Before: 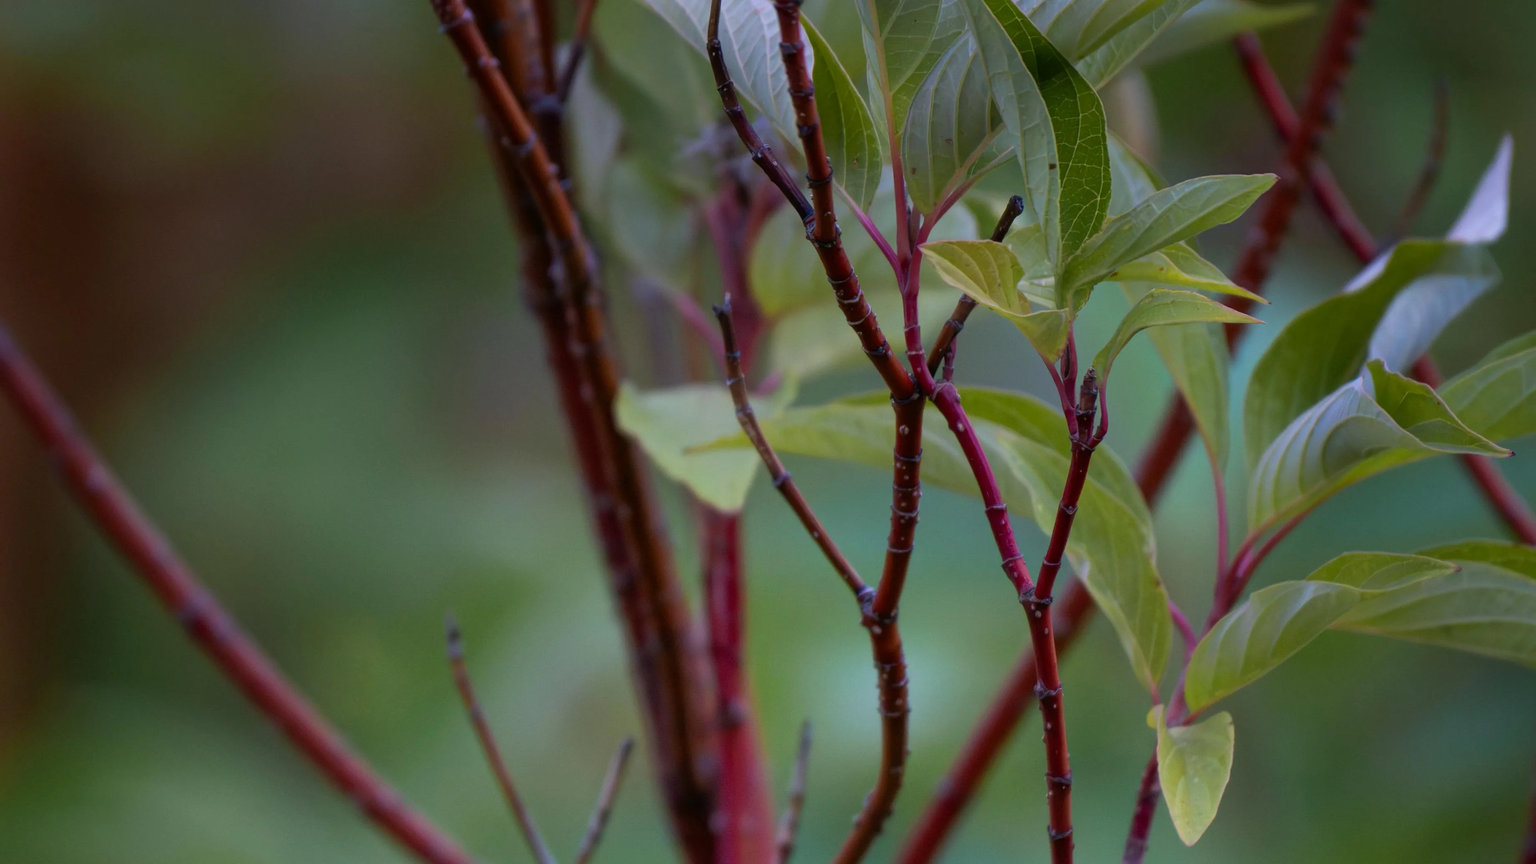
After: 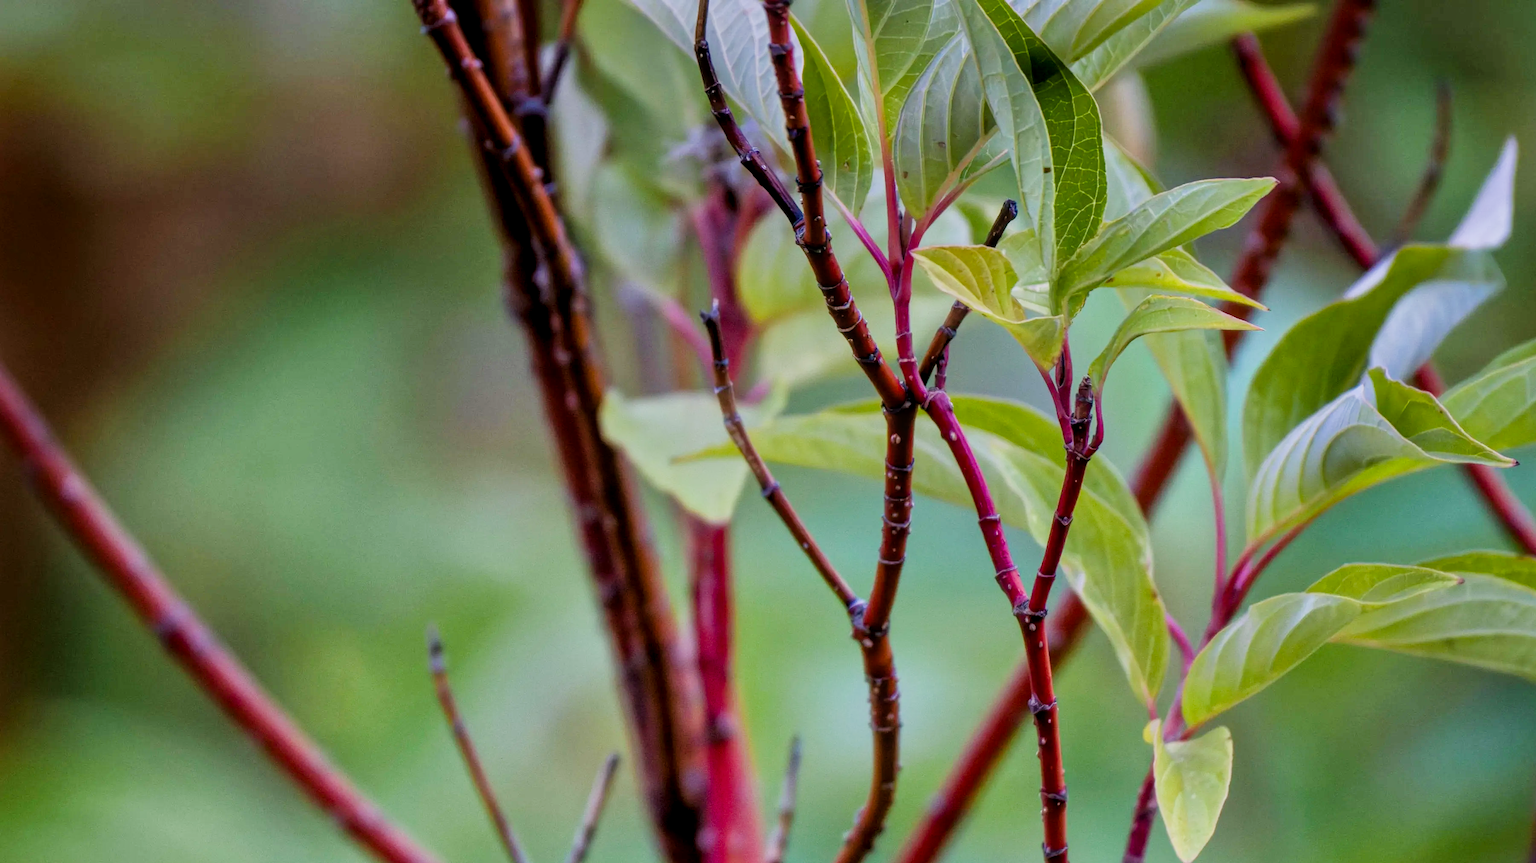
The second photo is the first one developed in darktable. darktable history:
local contrast: on, module defaults
tone equalizer: -7 EV 0.15 EV, -6 EV 0.6 EV, -5 EV 1.15 EV, -4 EV 1.33 EV, -3 EV 1.15 EV, -2 EV 0.6 EV, -1 EV 0.15 EV, mask exposure compensation -0.5 EV
crop: left 1.743%, right 0.268%, bottom 2.011%
sigmoid: on, module defaults
